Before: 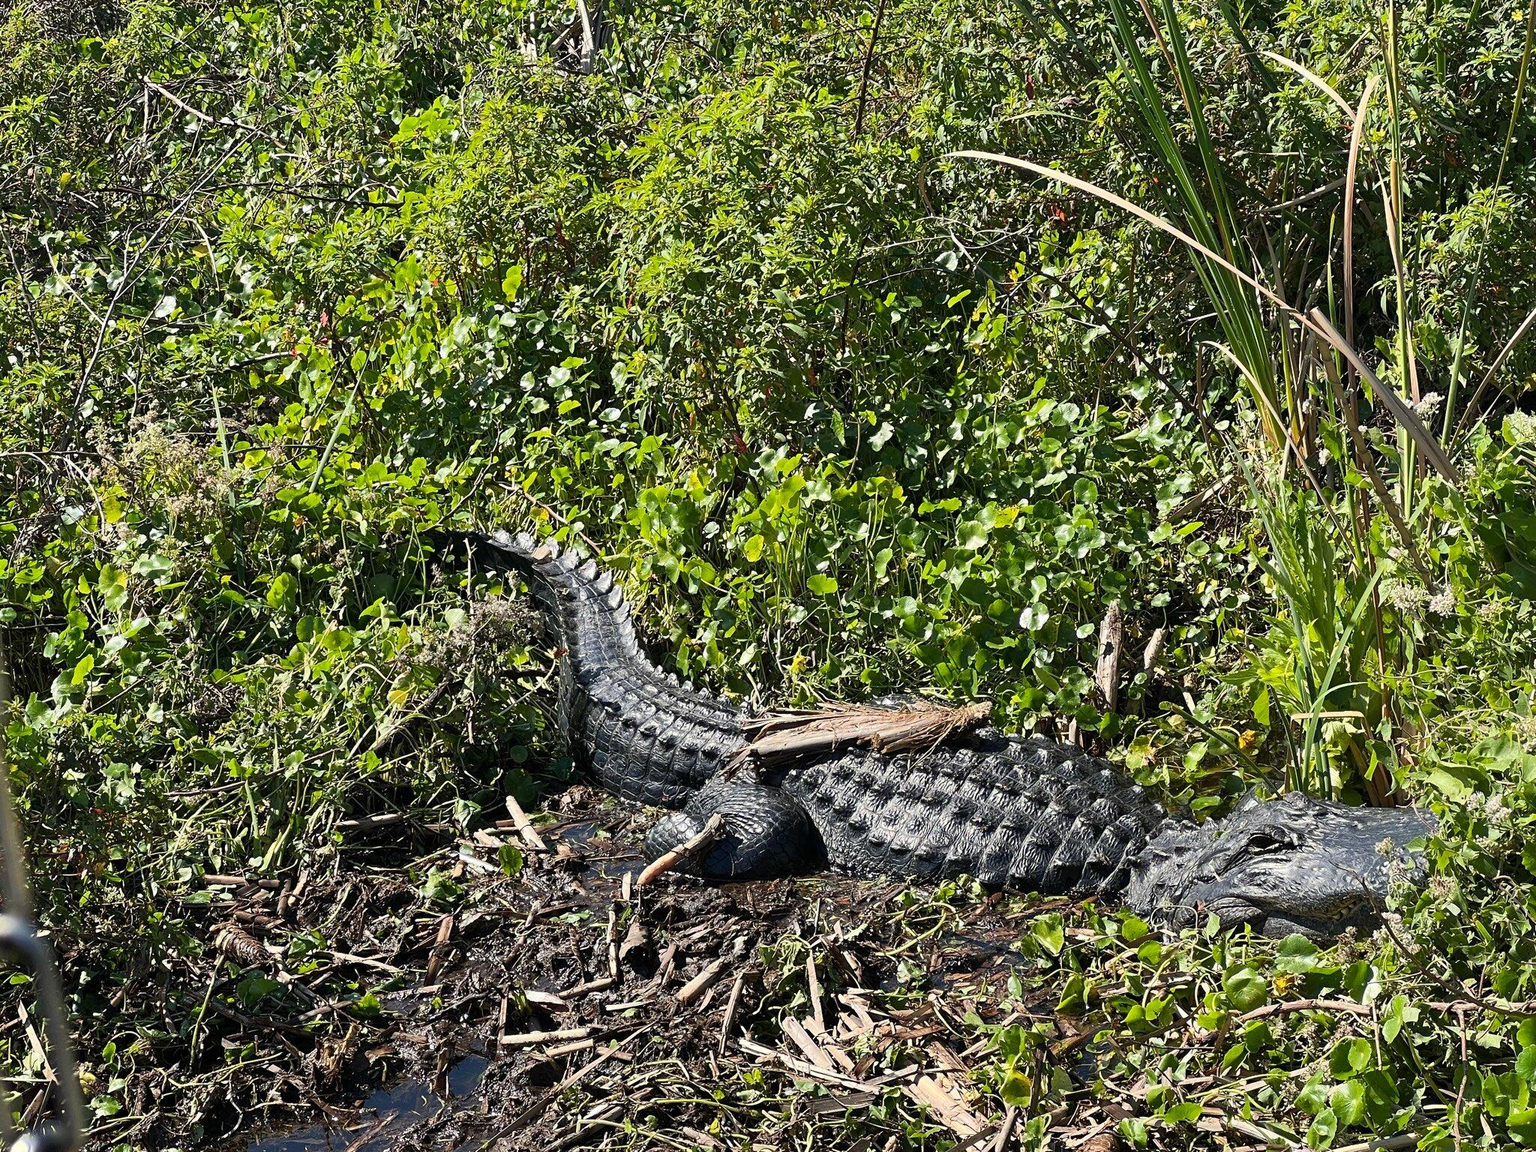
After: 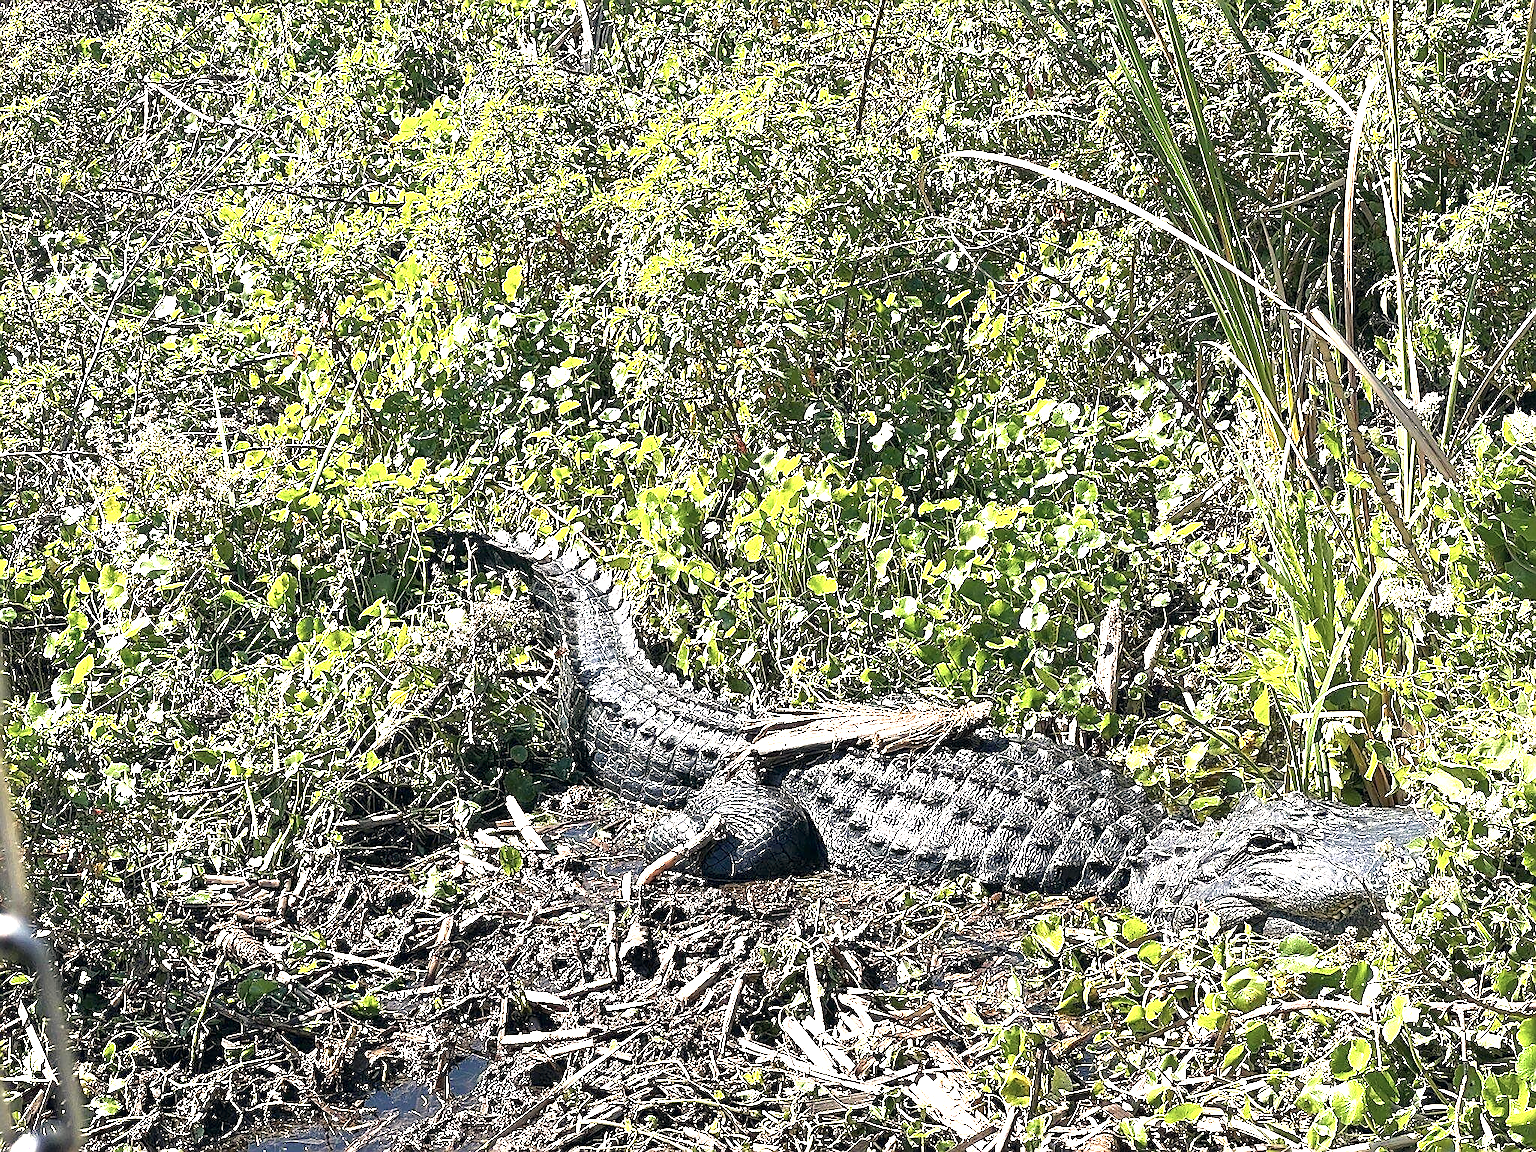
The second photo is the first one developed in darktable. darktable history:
exposure: black level correction 0, exposure 1.5 EV, compensate exposure bias true, compensate highlight preservation false
sharpen: radius 1.4, amount 1.25, threshold 0.7
color correction: highlights a* 2.75, highlights b* 5, shadows a* -2.04, shadows b* -4.84, saturation 0.8
